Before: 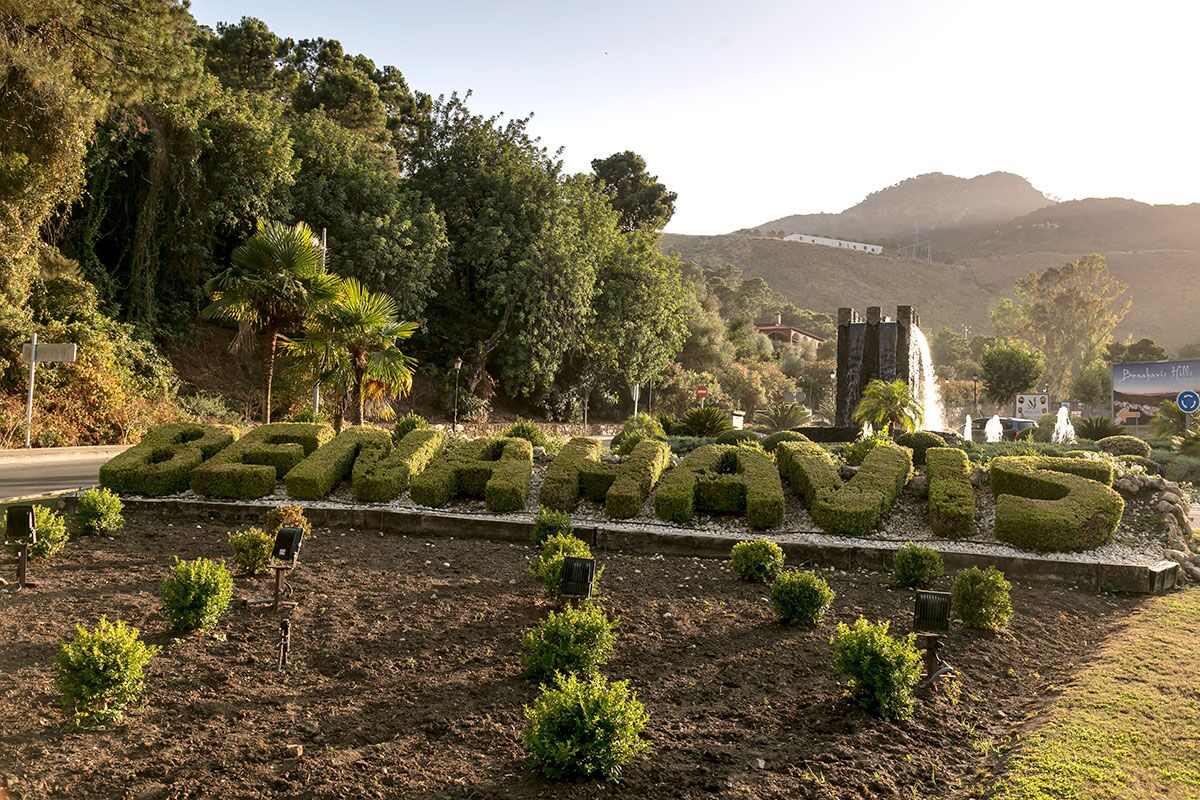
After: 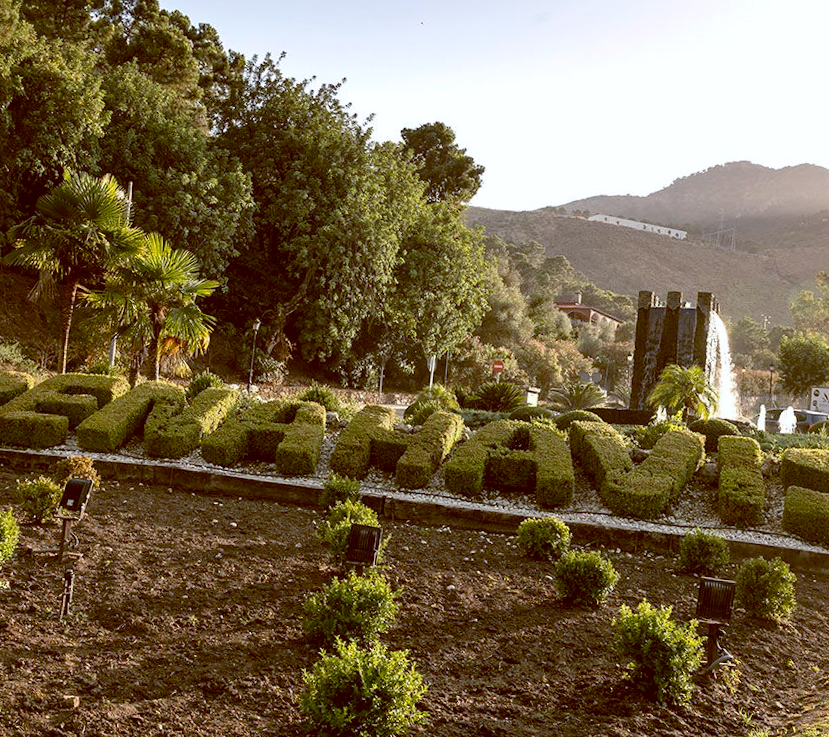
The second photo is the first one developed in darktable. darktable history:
color balance: lift [1, 1.015, 1.004, 0.985], gamma [1, 0.958, 0.971, 1.042], gain [1, 0.956, 0.977, 1.044]
crop and rotate: angle -3.27°, left 14.277%, top 0.028%, right 10.766%, bottom 0.028%
